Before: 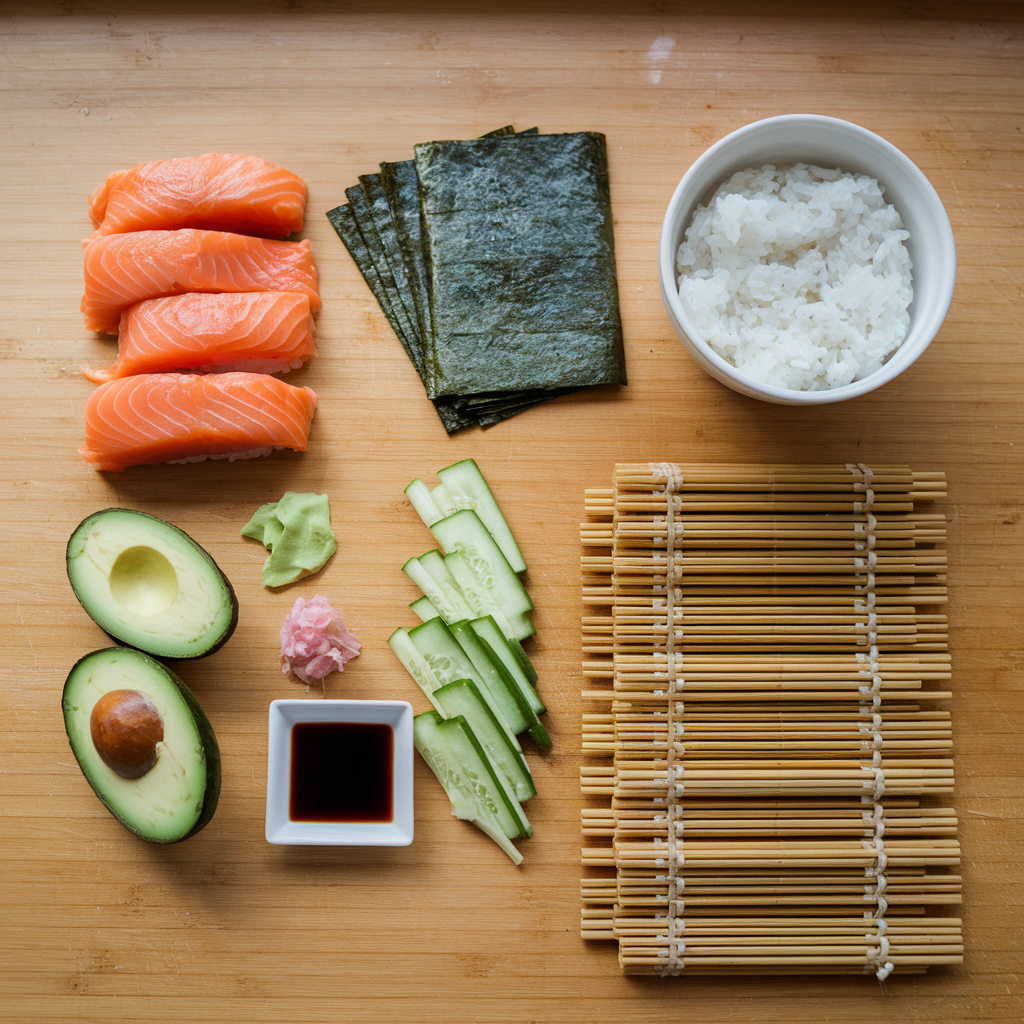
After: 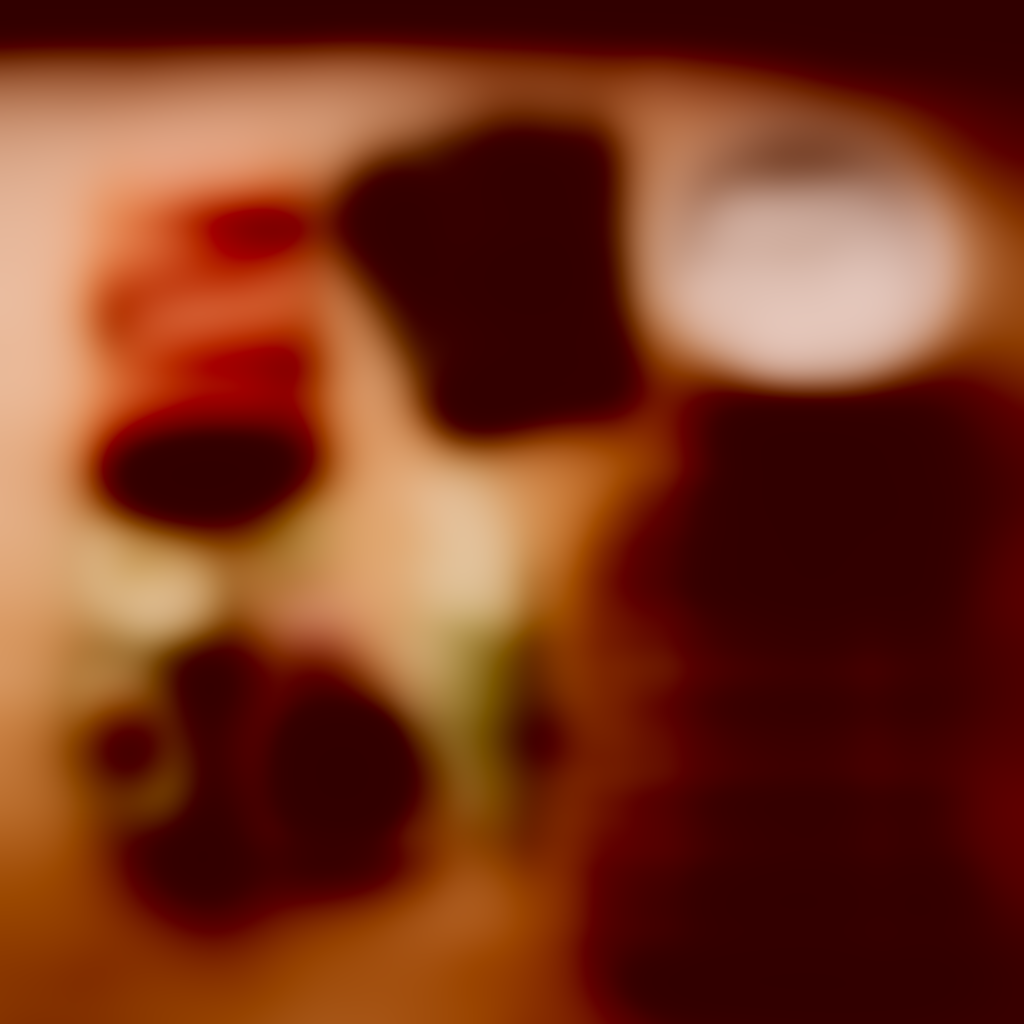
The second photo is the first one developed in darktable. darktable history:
lowpass: radius 31.92, contrast 1.72, brightness -0.98, saturation 0.94
color correction: highlights a* 9.03, highlights b* 8.71, shadows a* 40, shadows b* 40, saturation 0.8
exposure: black level correction 0.012, compensate highlight preservation false
color zones: curves: ch0 [(0.068, 0.464) (0.25, 0.5) (0.48, 0.508) (0.75, 0.536) (0.886, 0.476) (0.967, 0.456)]; ch1 [(0.066, 0.456) (0.25, 0.5) (0.616, 0.508) (0.746, 0.56) (0.934, 0.444)]
sigmoid: contrast 1.7, skew 0.1, preserve hue 0%, red attenuation 0.1, red rotation 0.035, green attenuation 0.1, green rotation -0.017, blue attenuation 0.15, blue rotation -0.052, base primaries Rec2020
